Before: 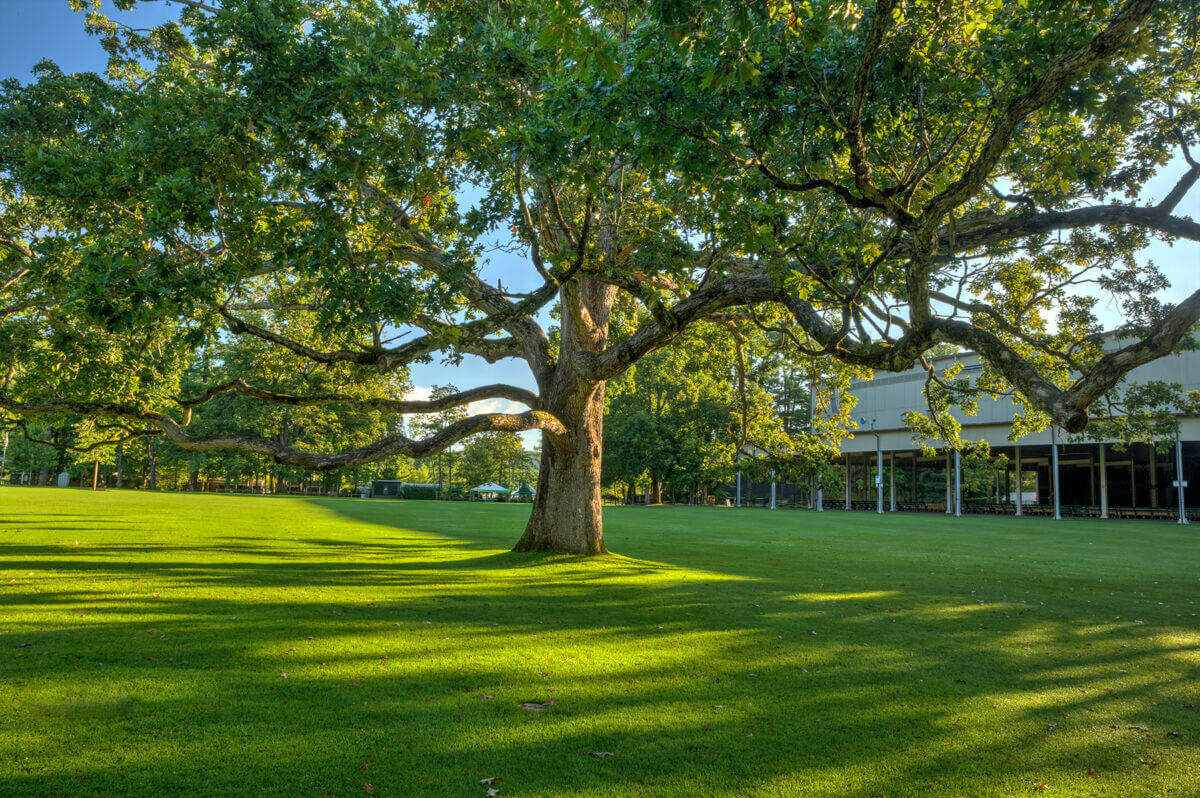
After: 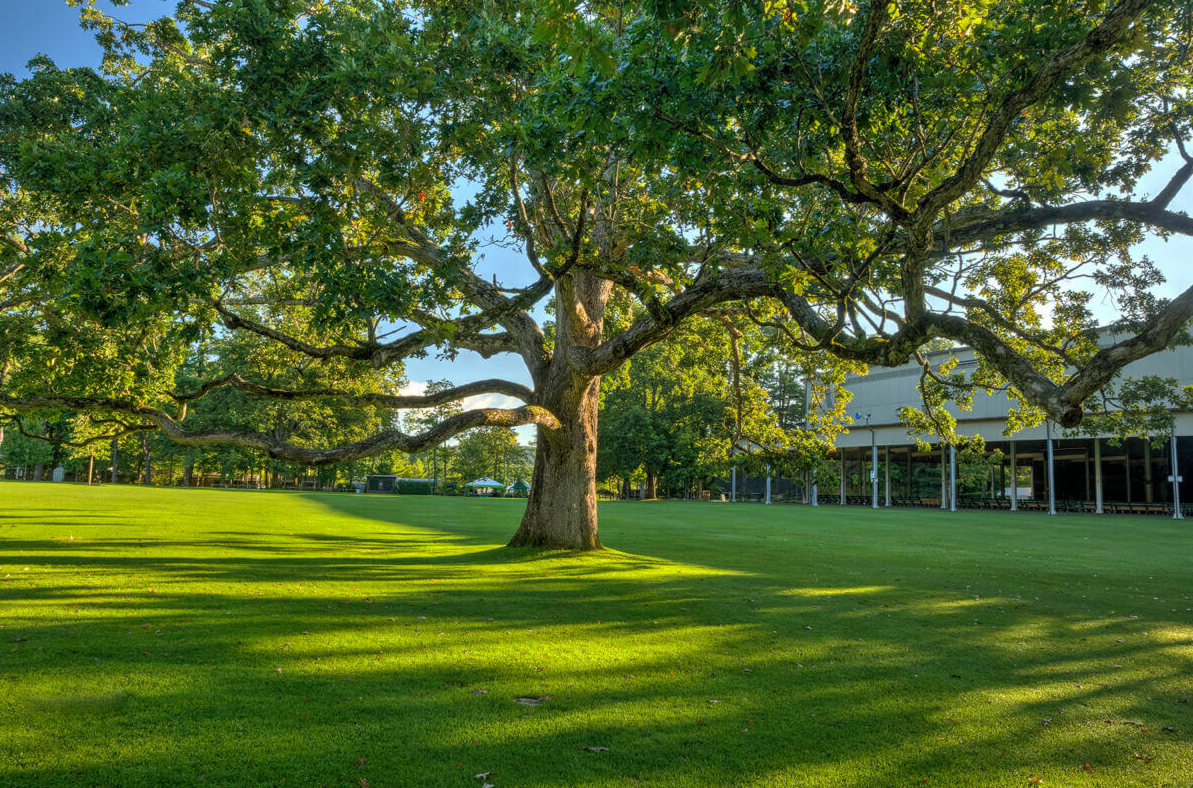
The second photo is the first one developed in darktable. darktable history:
crop: left 0.418%, top 0.631%, right 0.143%, bottom 0.594%
